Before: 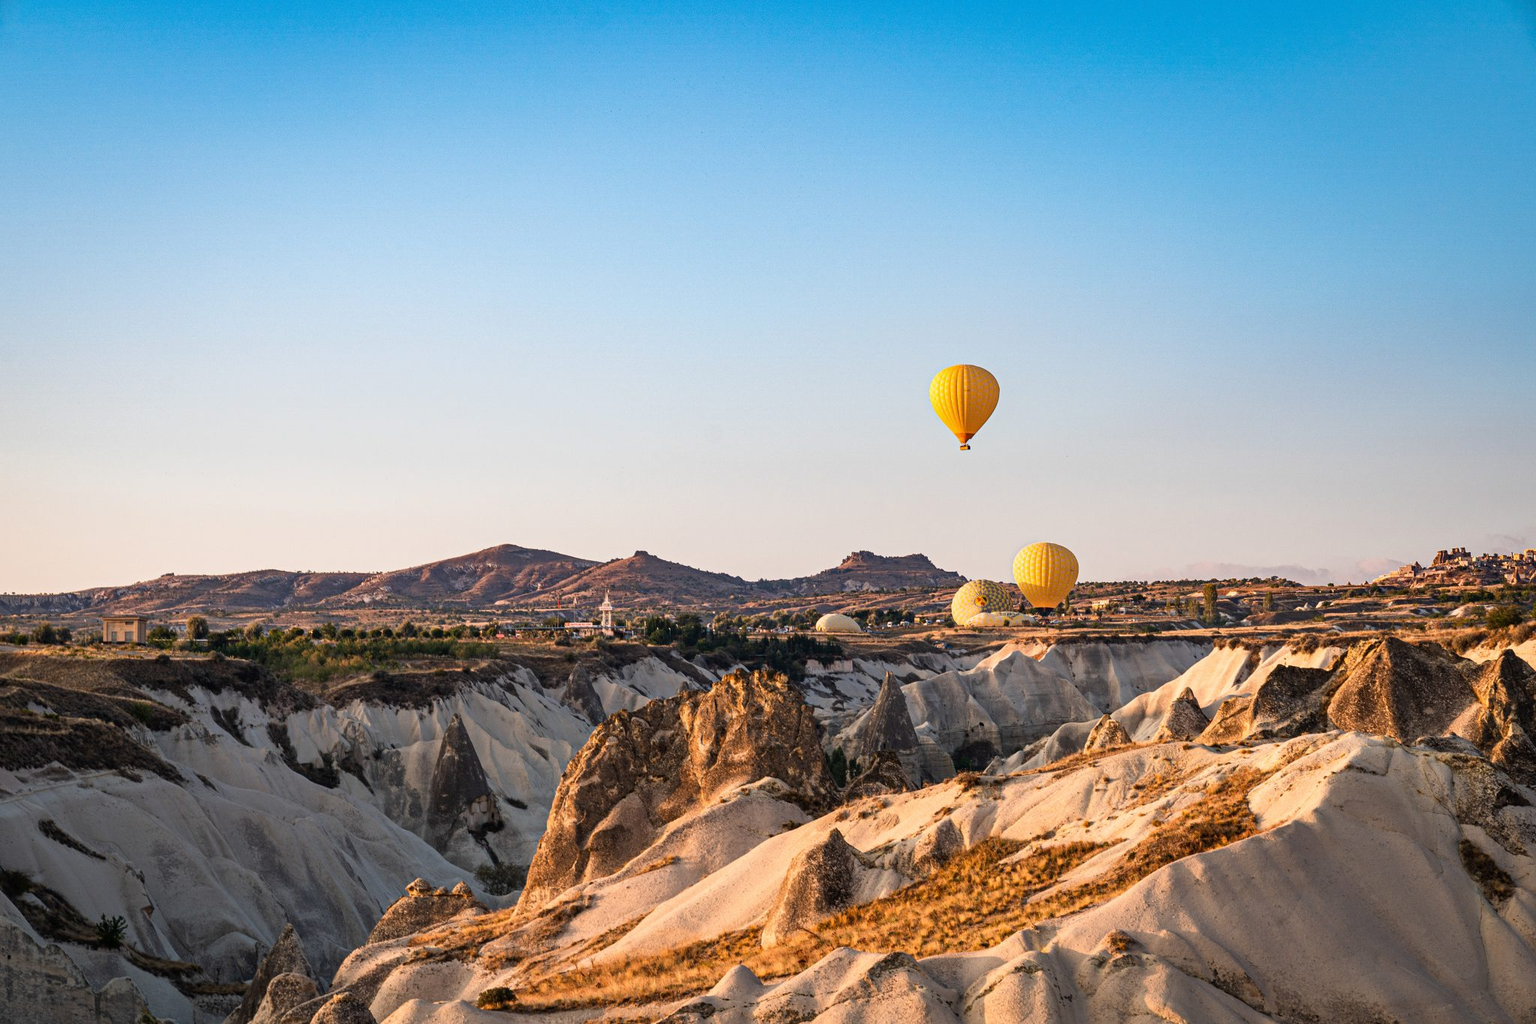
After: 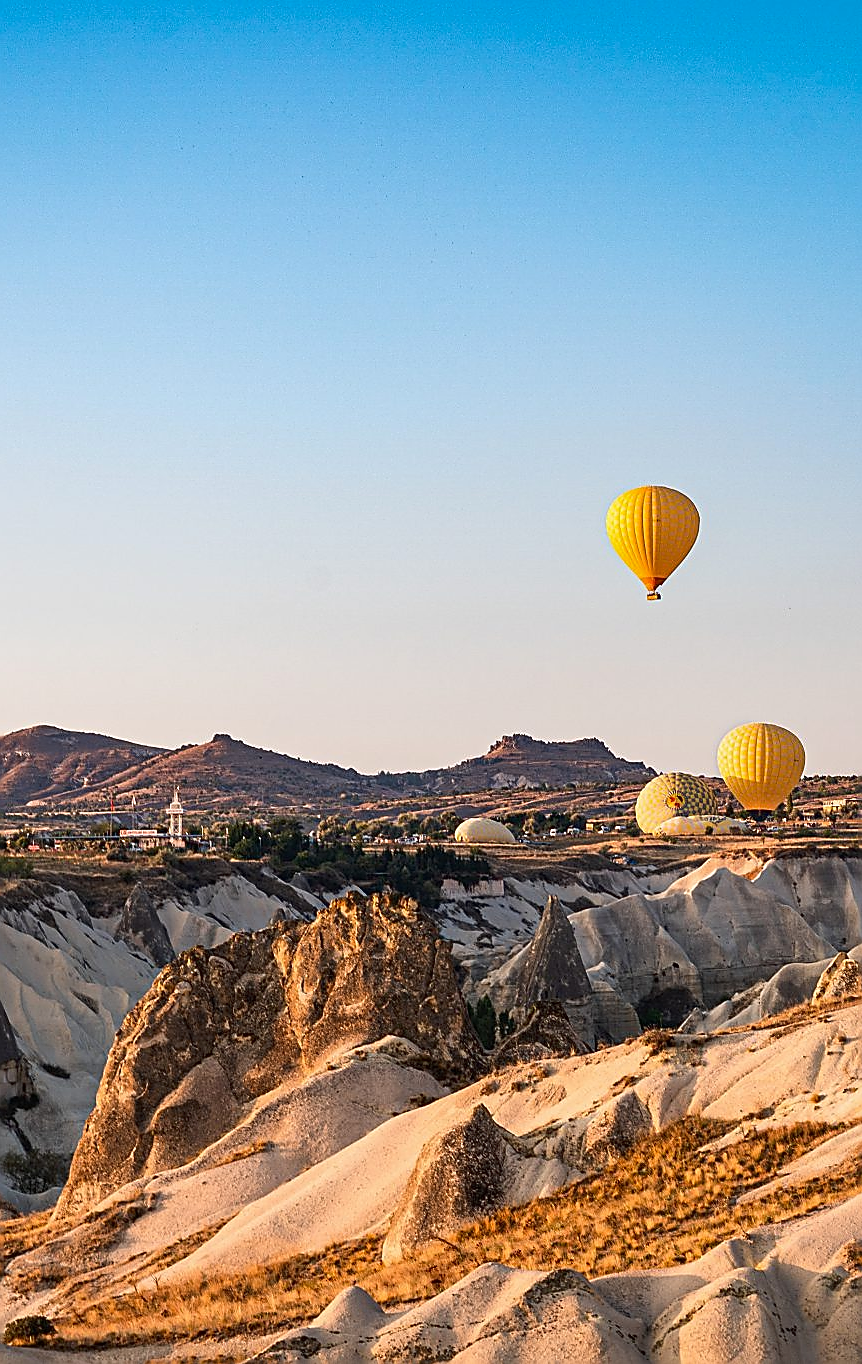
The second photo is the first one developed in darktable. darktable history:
crop: left 30.912%, right 26.986%
sharpen: radius 1.427, amount 1.268, threshold 0.604
contrast brightness saturation: contrast -0.012, brightness -0.013, saturation 0.035
